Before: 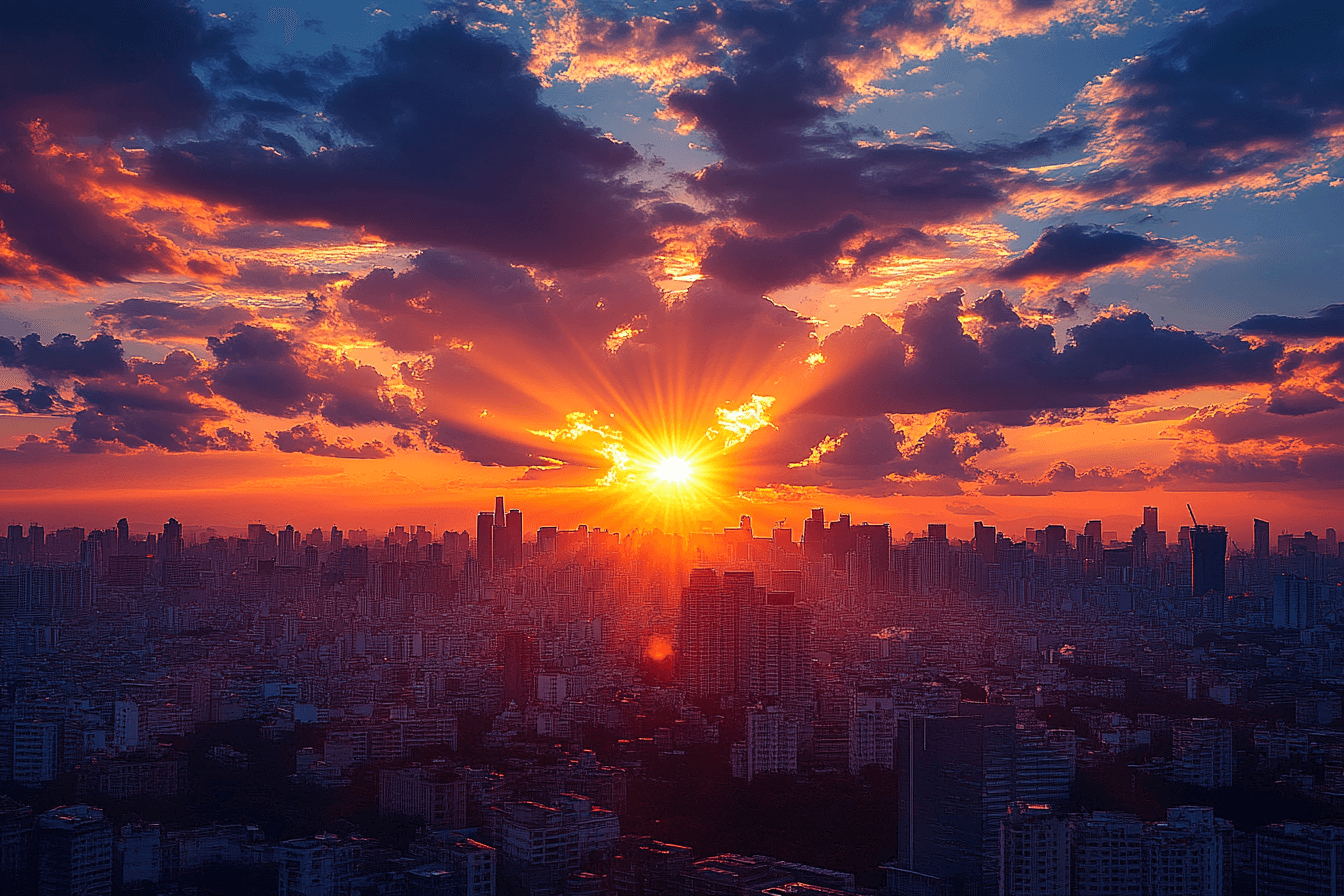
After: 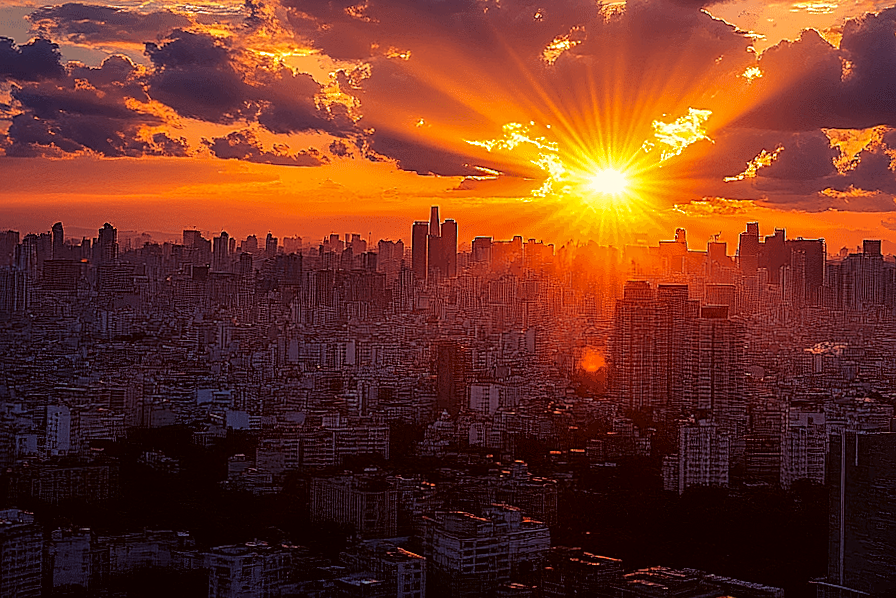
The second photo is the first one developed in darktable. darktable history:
local contrast: on, module defaults
sharpen: on, module defaults
filmic rgb: middle gray luminance 18.42%, black relative exposure -11.45 EV, white relative exposure 2.55 EV, threshold 6 EV, target black luminance 0%, hardness 8.41, latitude 99%, contrast 1.084, shadows ↔ highlights balance 0.505%, add noise in highlights 0, preserve chrominance max RGB, color science v3 (2019), use custom middle-gray values true, iterations of high-quality reconstruction 0, contrast in highlights soft, enable highlight reconstruction true
white balance: red 0.954, blue 1.079
color balance rgb: shadows lift › chroma 5.41%, shadows lift › hue 240°, highlights gain › chroma 3.74%, highlights gain › hue 60°, saturation formula JzAzBz (2021)
color correction: highlights a* -1.43, highlights b* 10.12, shadows a* 0.395, shadows b* 19.35
crop and rotate: angle -0.82°, left 3.85%, top 31.828%, right 27.992%
